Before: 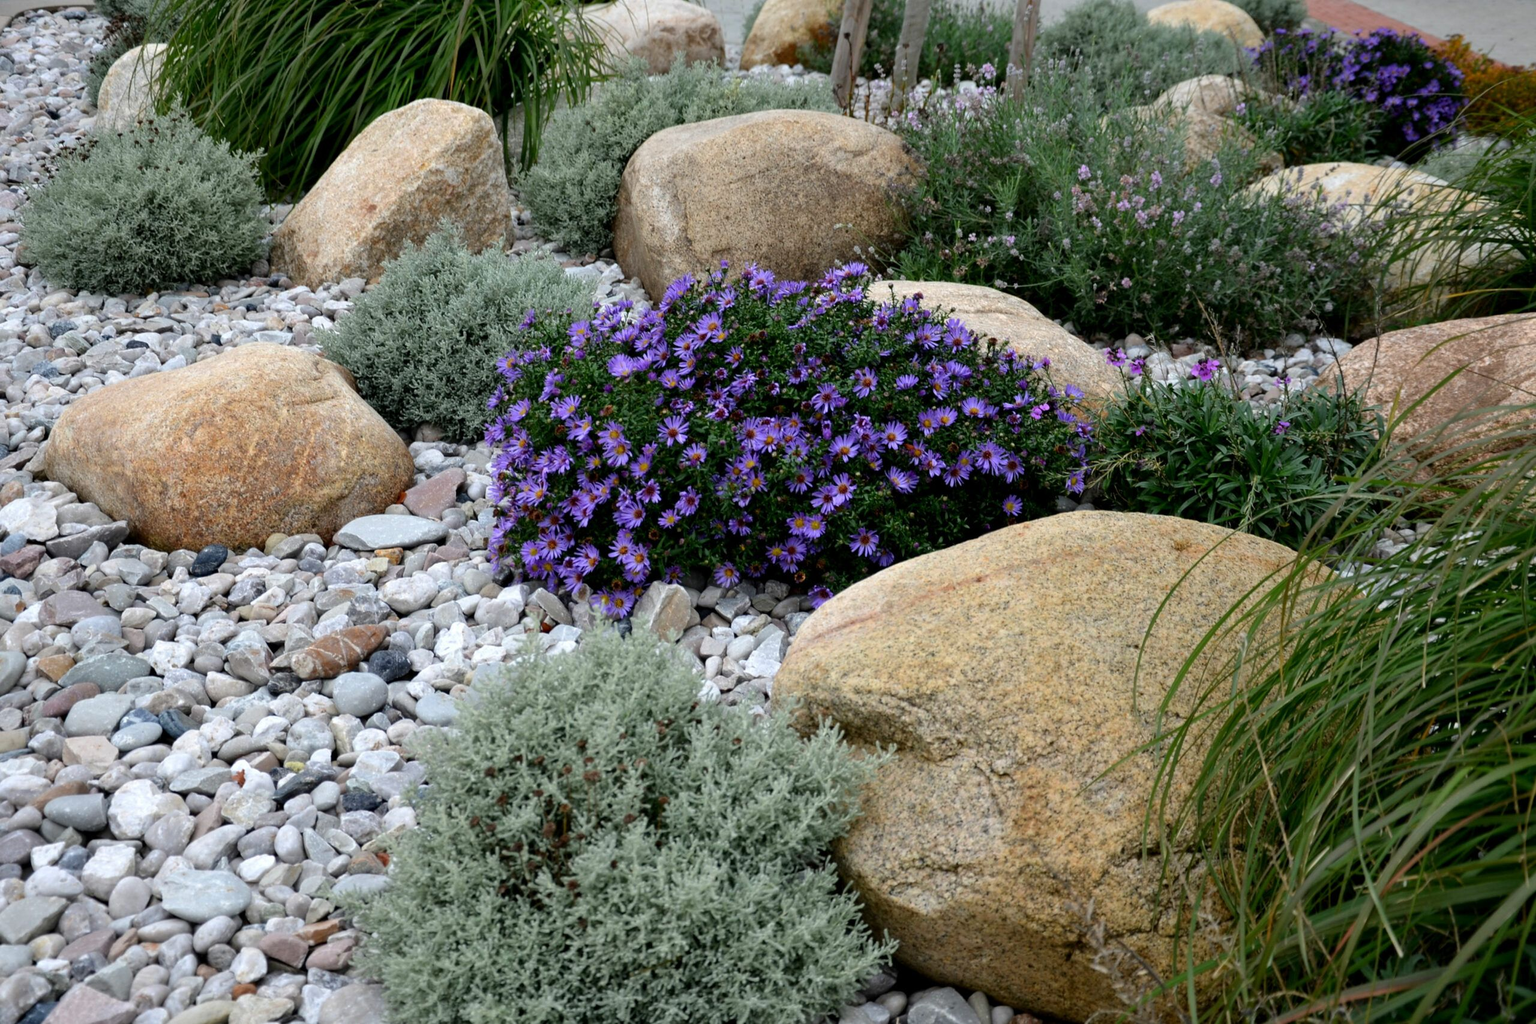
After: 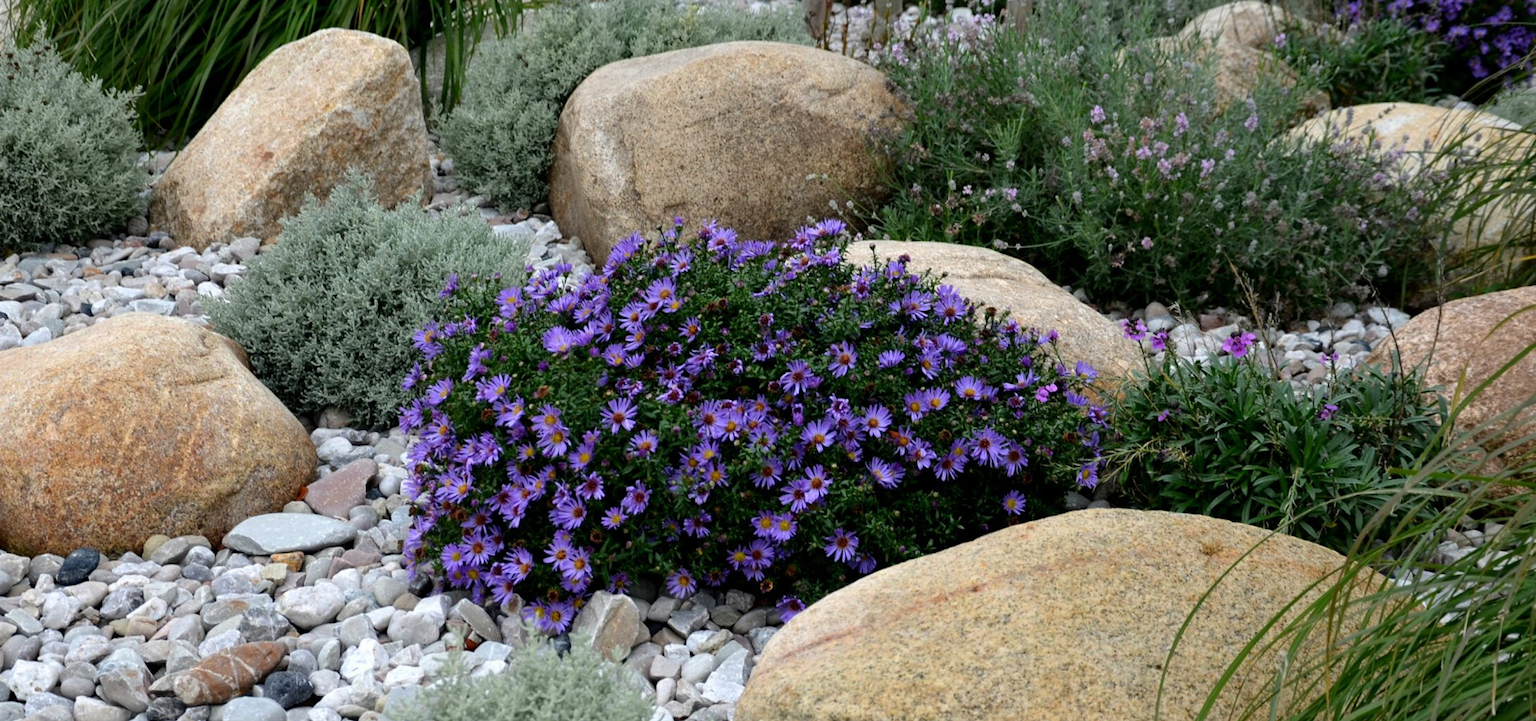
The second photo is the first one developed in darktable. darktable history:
crop and rotate: left 9.262%, top 7.272%, right 4.893%, bottom 32.254%
